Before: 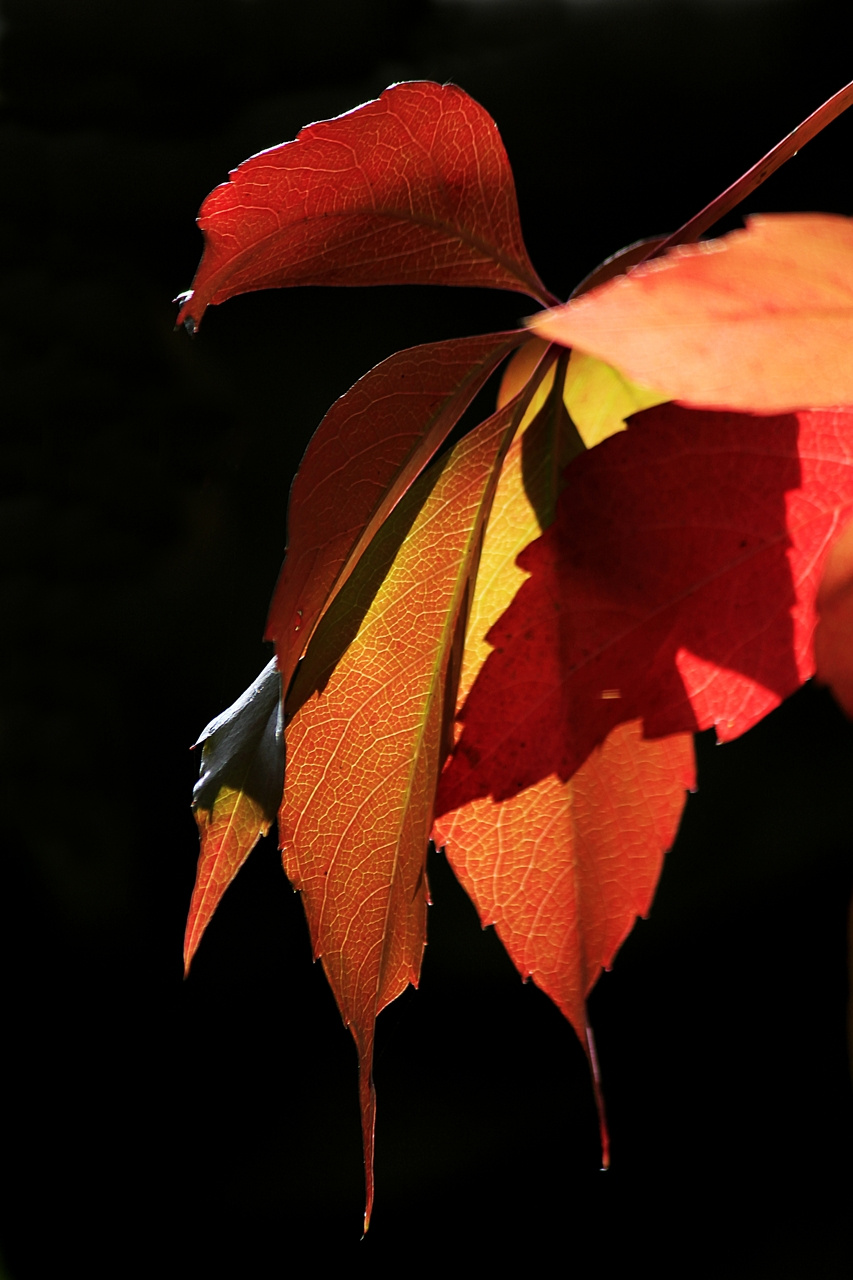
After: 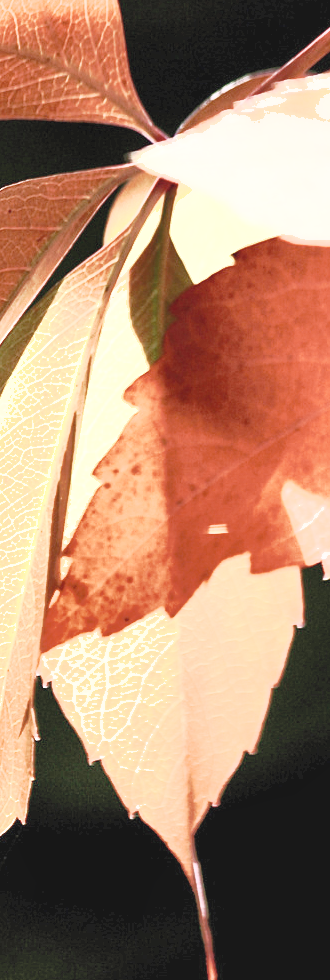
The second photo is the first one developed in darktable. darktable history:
tone curve: curves: ch0 [(0, 0) (0.003, 0.002) (0.011, 0.008) (0.025, 0.019) (0.044, 0.034) (0.069, 0.053) (0.1, 0.079) (0.136, 0.127) (0.177, 0.191) (0.224, 0.274) (0.277, 0.367) (0.335, 0.465) (0.399, 0.552) (0.468, 0.643) (0.543, 0.737) (0.623, 0.82) (0.709, 0.891) (0.801, 0.928) (0.898, 0.963) (1, 1)], preserve colors none
exposure: black level correction 0, exposure 1.909 EV, compensate highlight preservation false
local contrast: mode bilateral grid, contrast 20, coarseness 50, detail 120%, midtone range 0.2
crop: left 46.079%, top 12.918%, right 14.06%, bottom 10.15%
contrast brightness saturation: contrast 0.555, brightness 0.571, saturation -0.341
shadows and highlights: shadows 60.24, highlights -60.08, shadows color adjustment 98.01%, highlights color adjustment 59.23%
